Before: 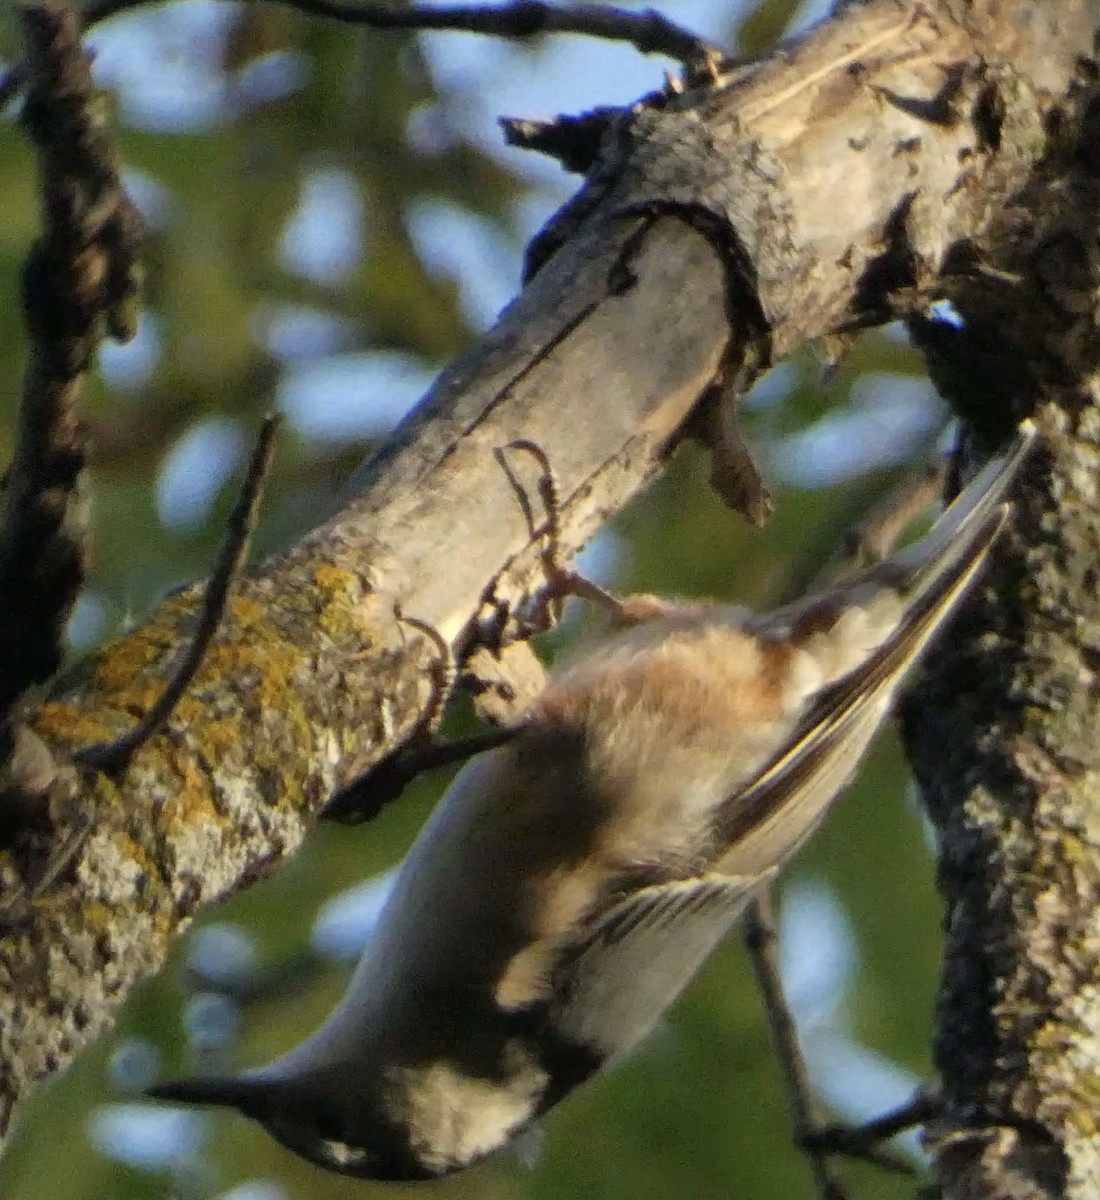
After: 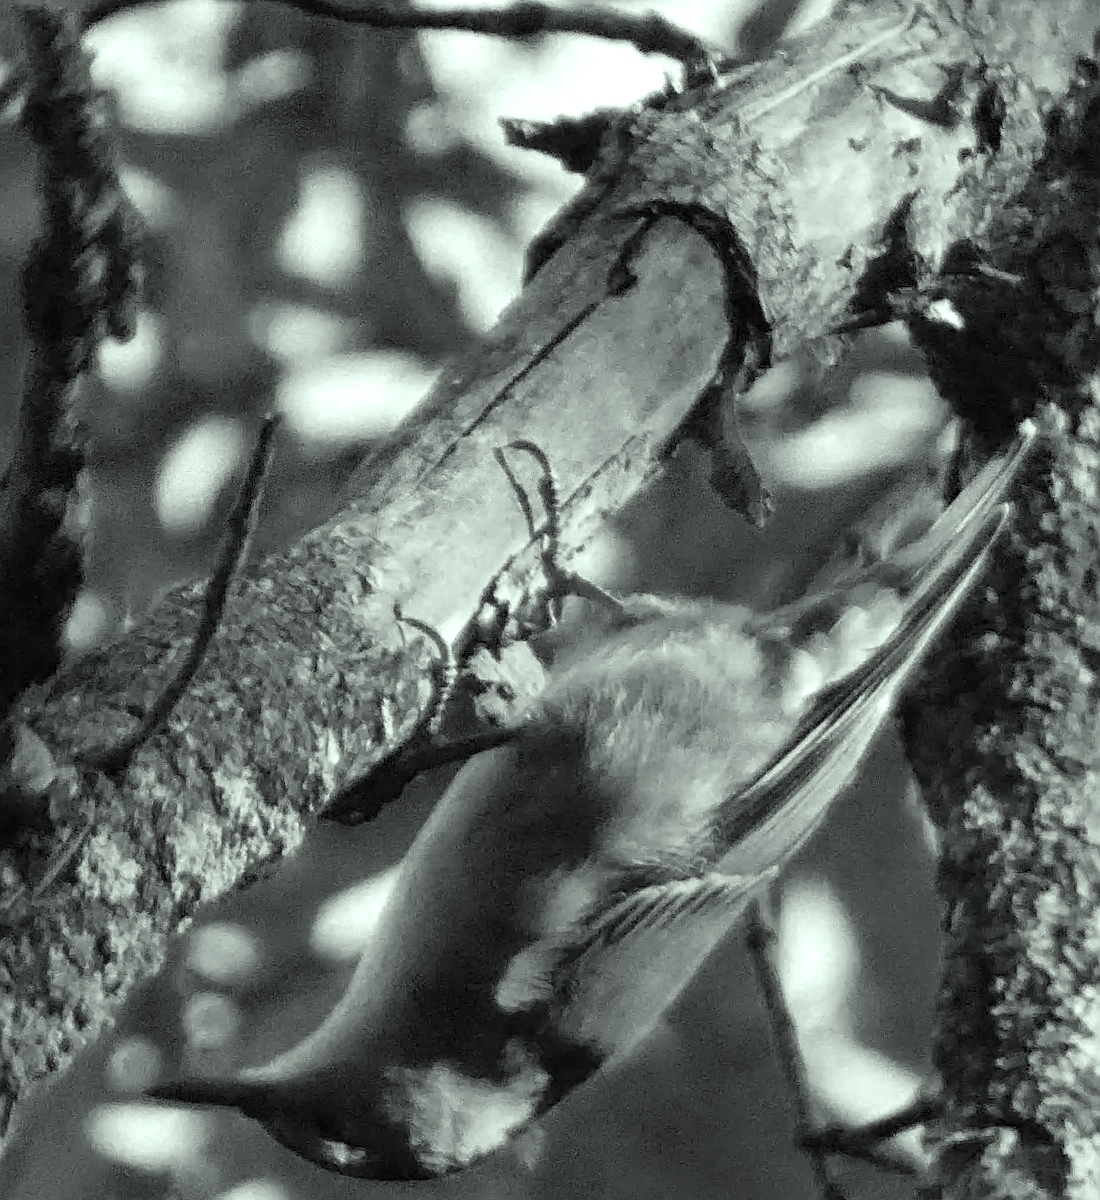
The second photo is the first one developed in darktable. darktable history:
tone equalizer: on, module defaults
sharpen: on, module defaults
color calibration: output gray [0.253, 0.26, 0.487, 0], gray › normalize channels true, illuminant same as pipeline (D50), adaptation XYZ, x 0.346, y 0.359, gamut compression 0
white balance: red 0.766, blue 1.537
color correction: highlights a* -8, highlights b* 3.1
contrast brightness saturation: contrast 0.05, brightness 0.06, saturation 0.01
base curve: curves: ch0 [(0, 0) (0.472, 0.508) (1, 1)]
